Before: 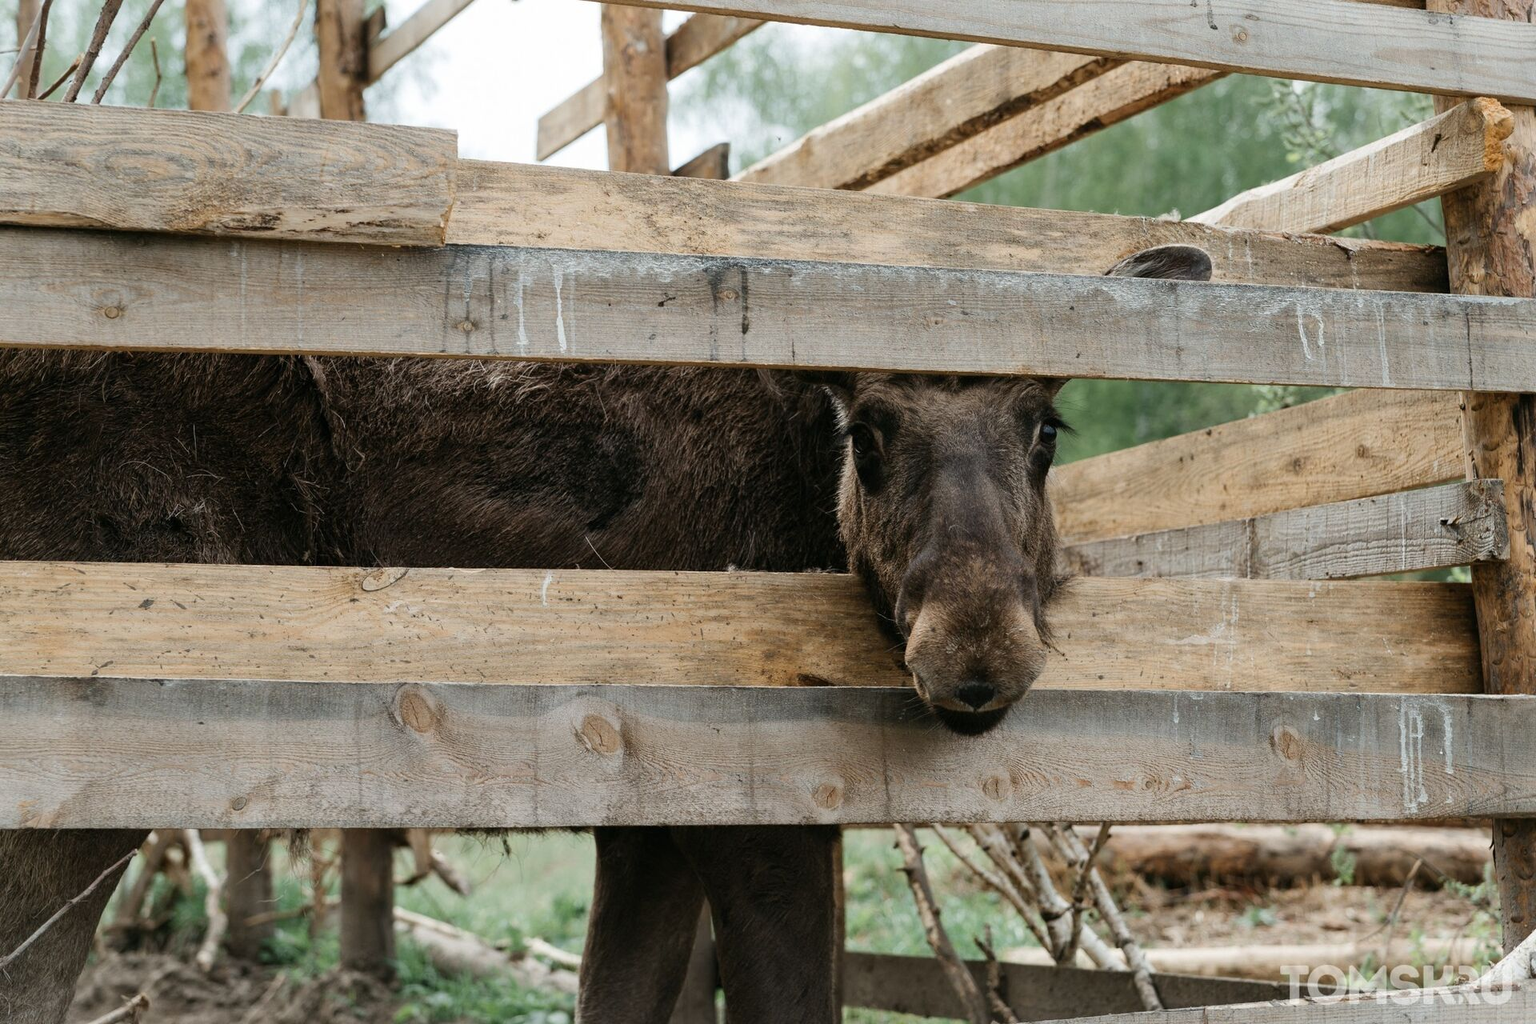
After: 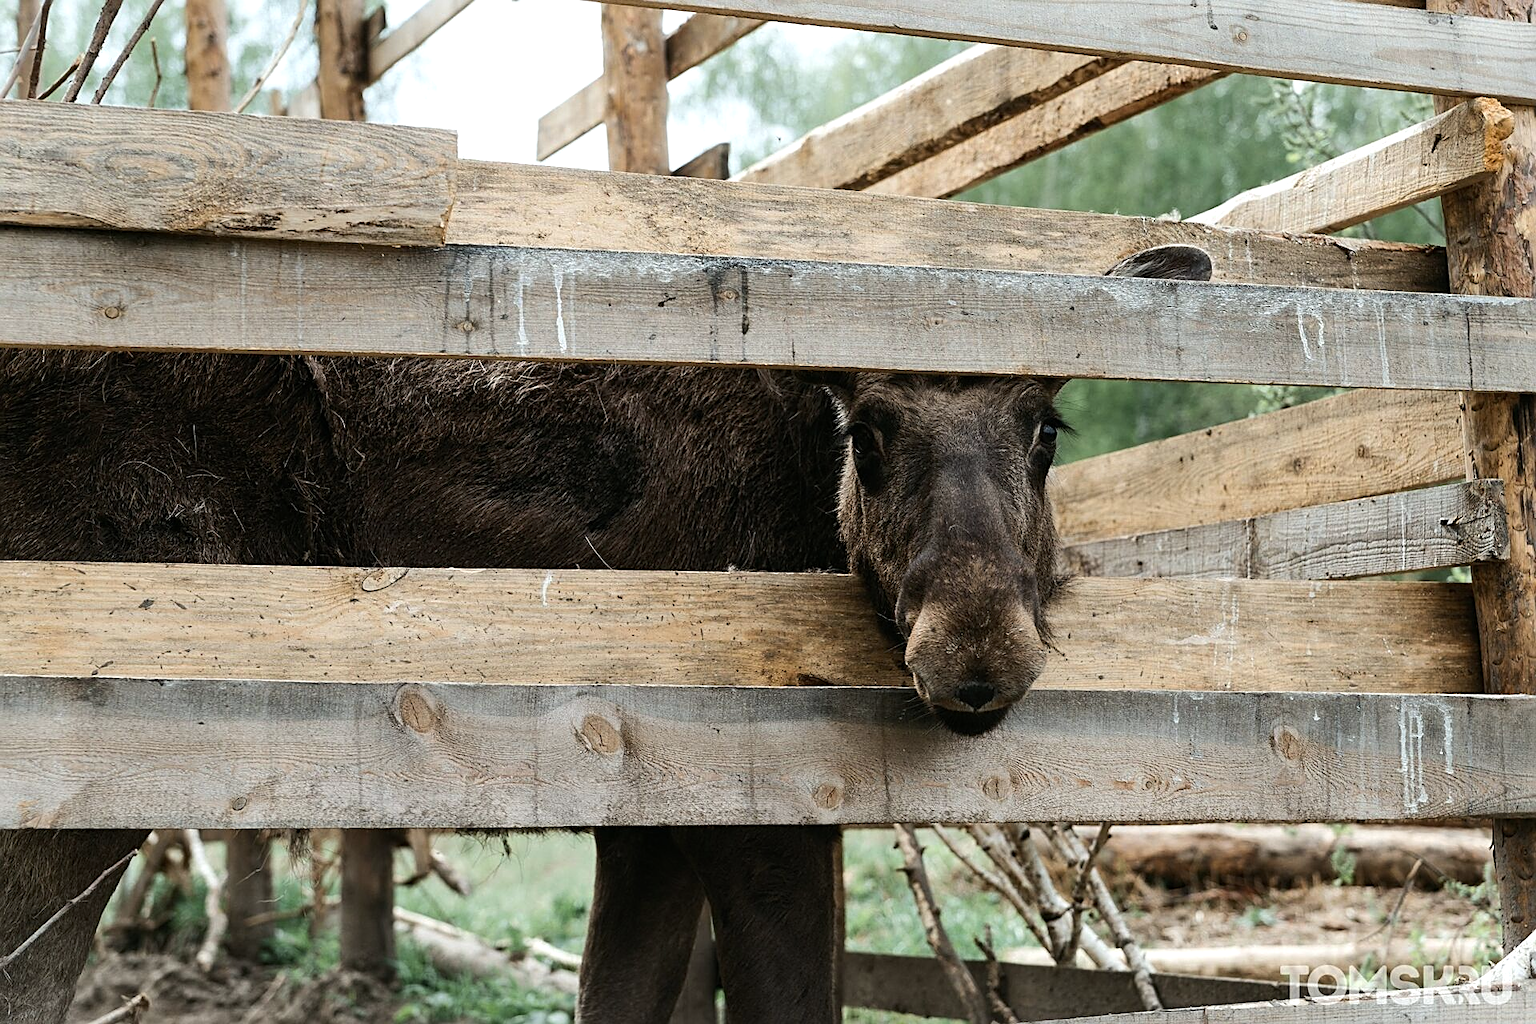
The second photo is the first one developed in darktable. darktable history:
white balance: red 0.986, blue 1.01
sharpen: amount 0.575
tone equalizer: -8 EV -0.417 EV, -7 EV -0.389 EV, -6 EV -0.333 EV, -5 EV -0.222 EV, -3 EV 0.222 EV, -2 EV 0.333 EV, -1 EV 0.389 EV, +0 EV 0.417 EV, edges refinement/feathering 500, mask exposure compensation -1.57 EV, preserve details no
